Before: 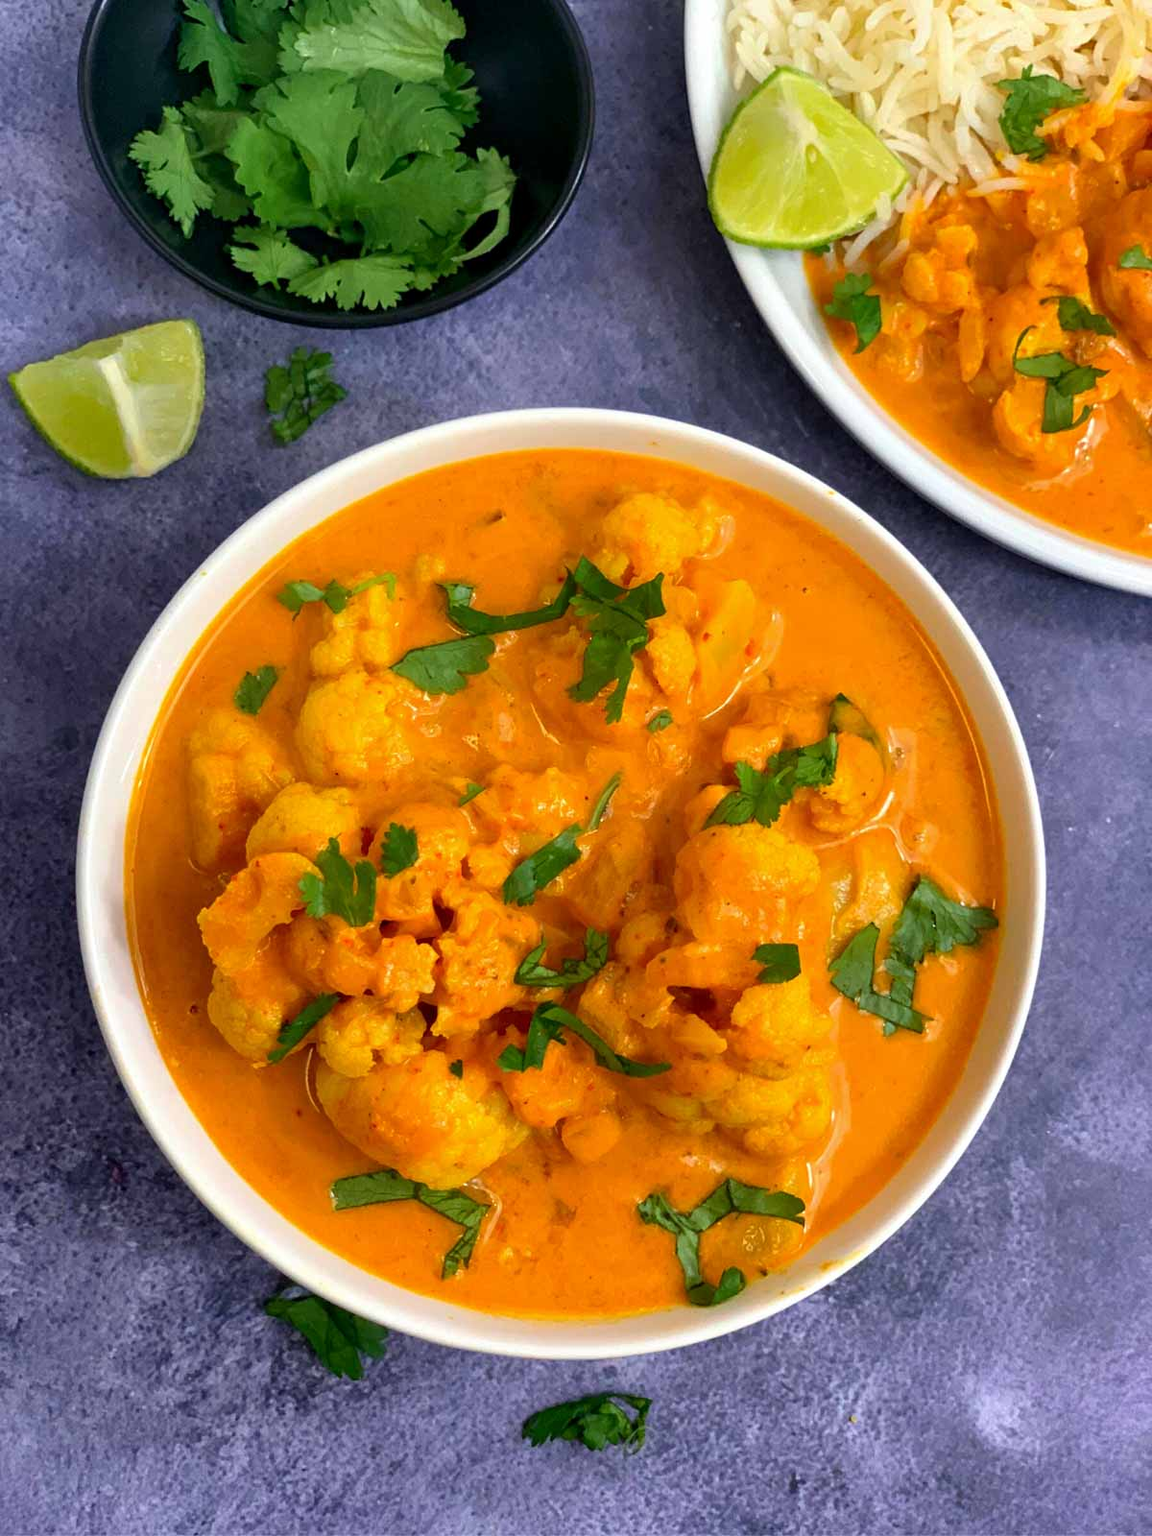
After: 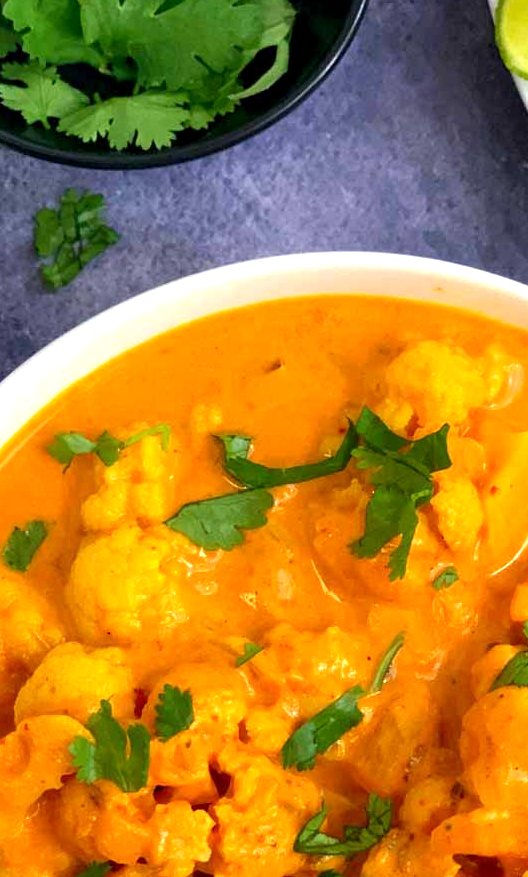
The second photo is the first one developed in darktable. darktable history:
crop: left 20.248%, top 10.86%, right 35.675%, bottom 34.321%
exposure: black level correction 0.001, exposure 0.5 EV, compensate exposure bias true, compensate highlight preservation false
